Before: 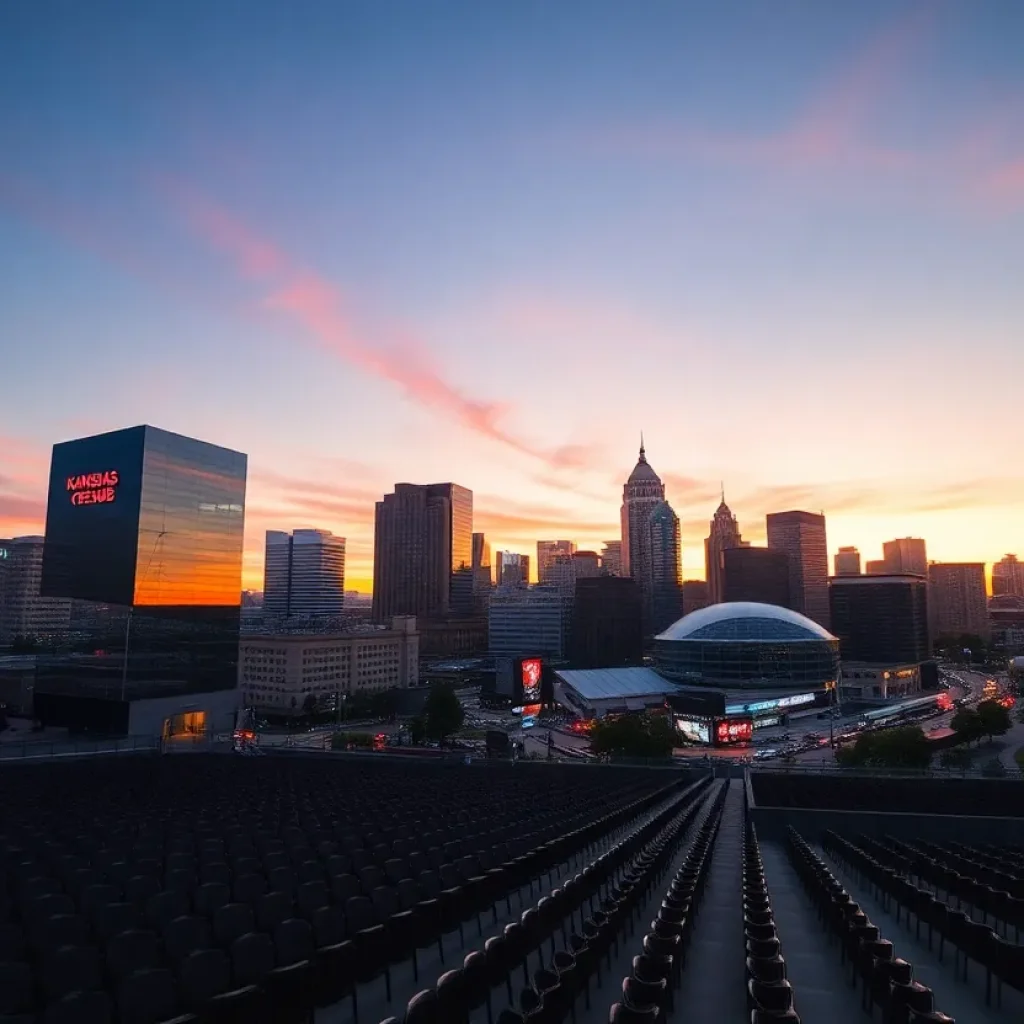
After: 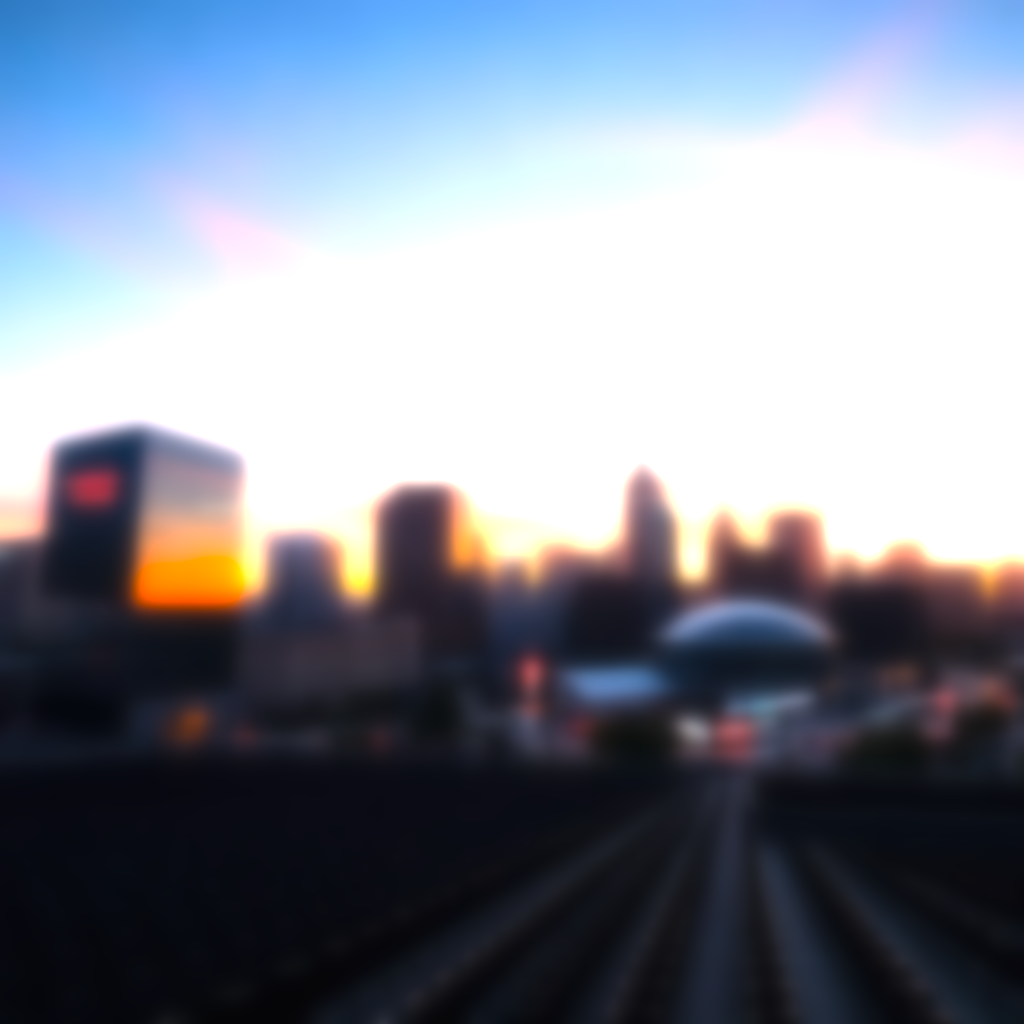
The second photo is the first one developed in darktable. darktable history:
tone equalizer: -8 EV -1.08 EV, -7 EV -1.01 EV, -6 EV -0.867 EV, -5 EV -0.578 EV, -3 EV 0.578 EV, -2 EV 0.867 EV, -1 EV 1.01 EV, +0 EV 1.08 EV, edges refinement/feathering 500, mask exposure compensation -1.57 EV, preserve details no
color balance: output saturation 120%
exposure: exposure 0.636 EV, compensate highlight preservation false
lowpass: on, module defaults
